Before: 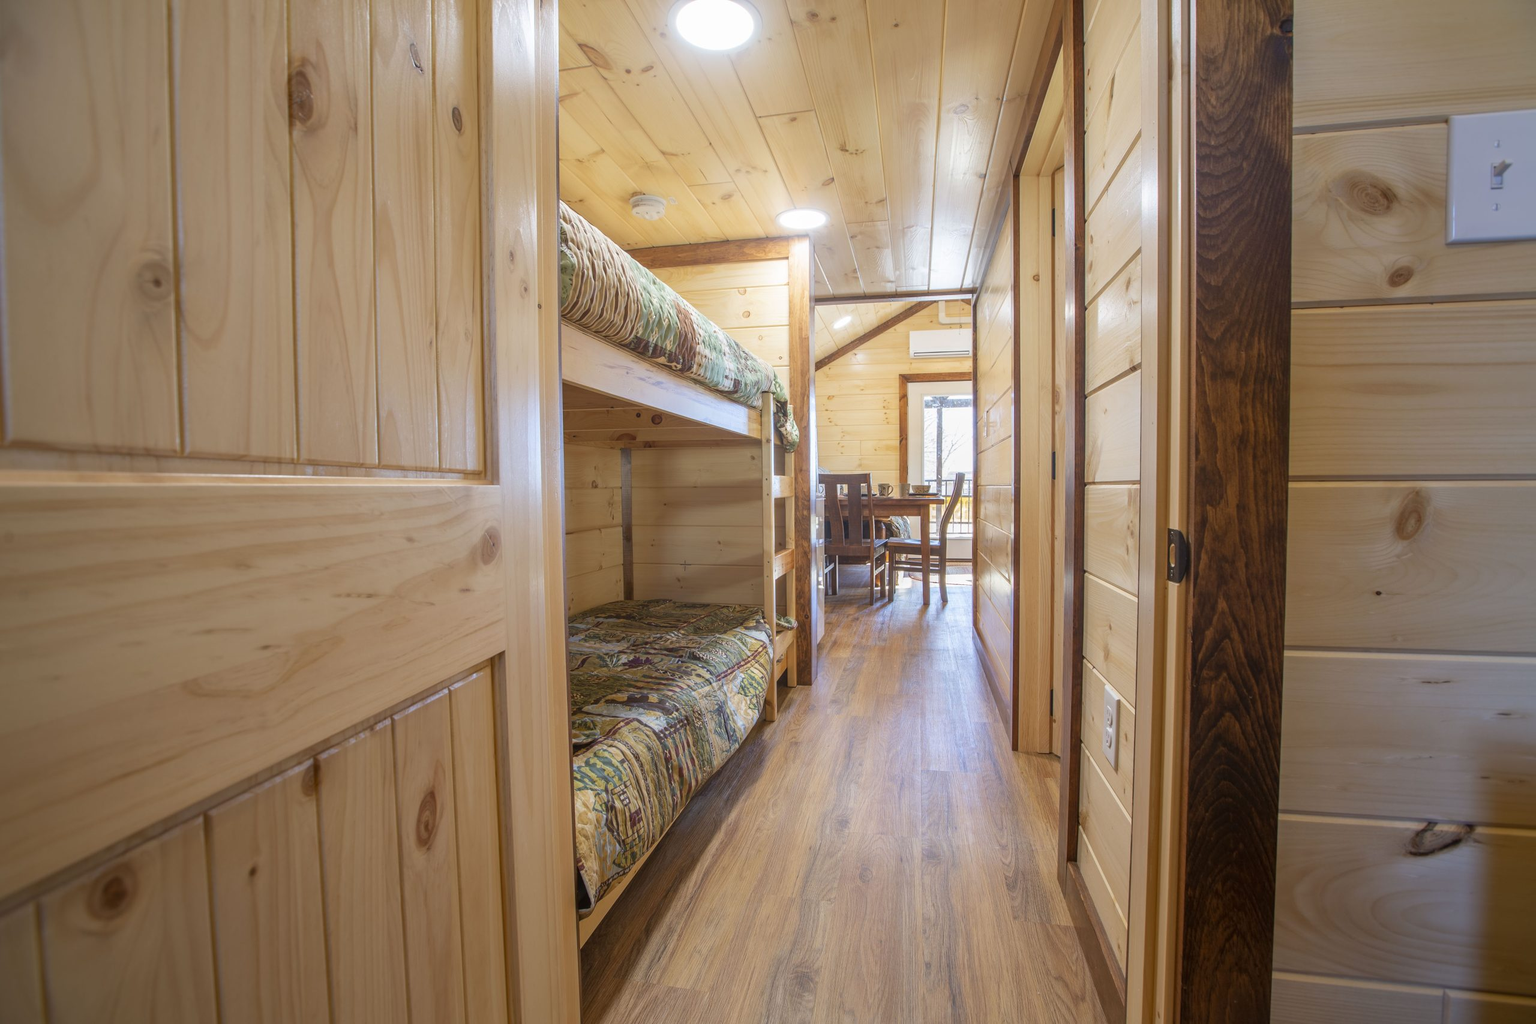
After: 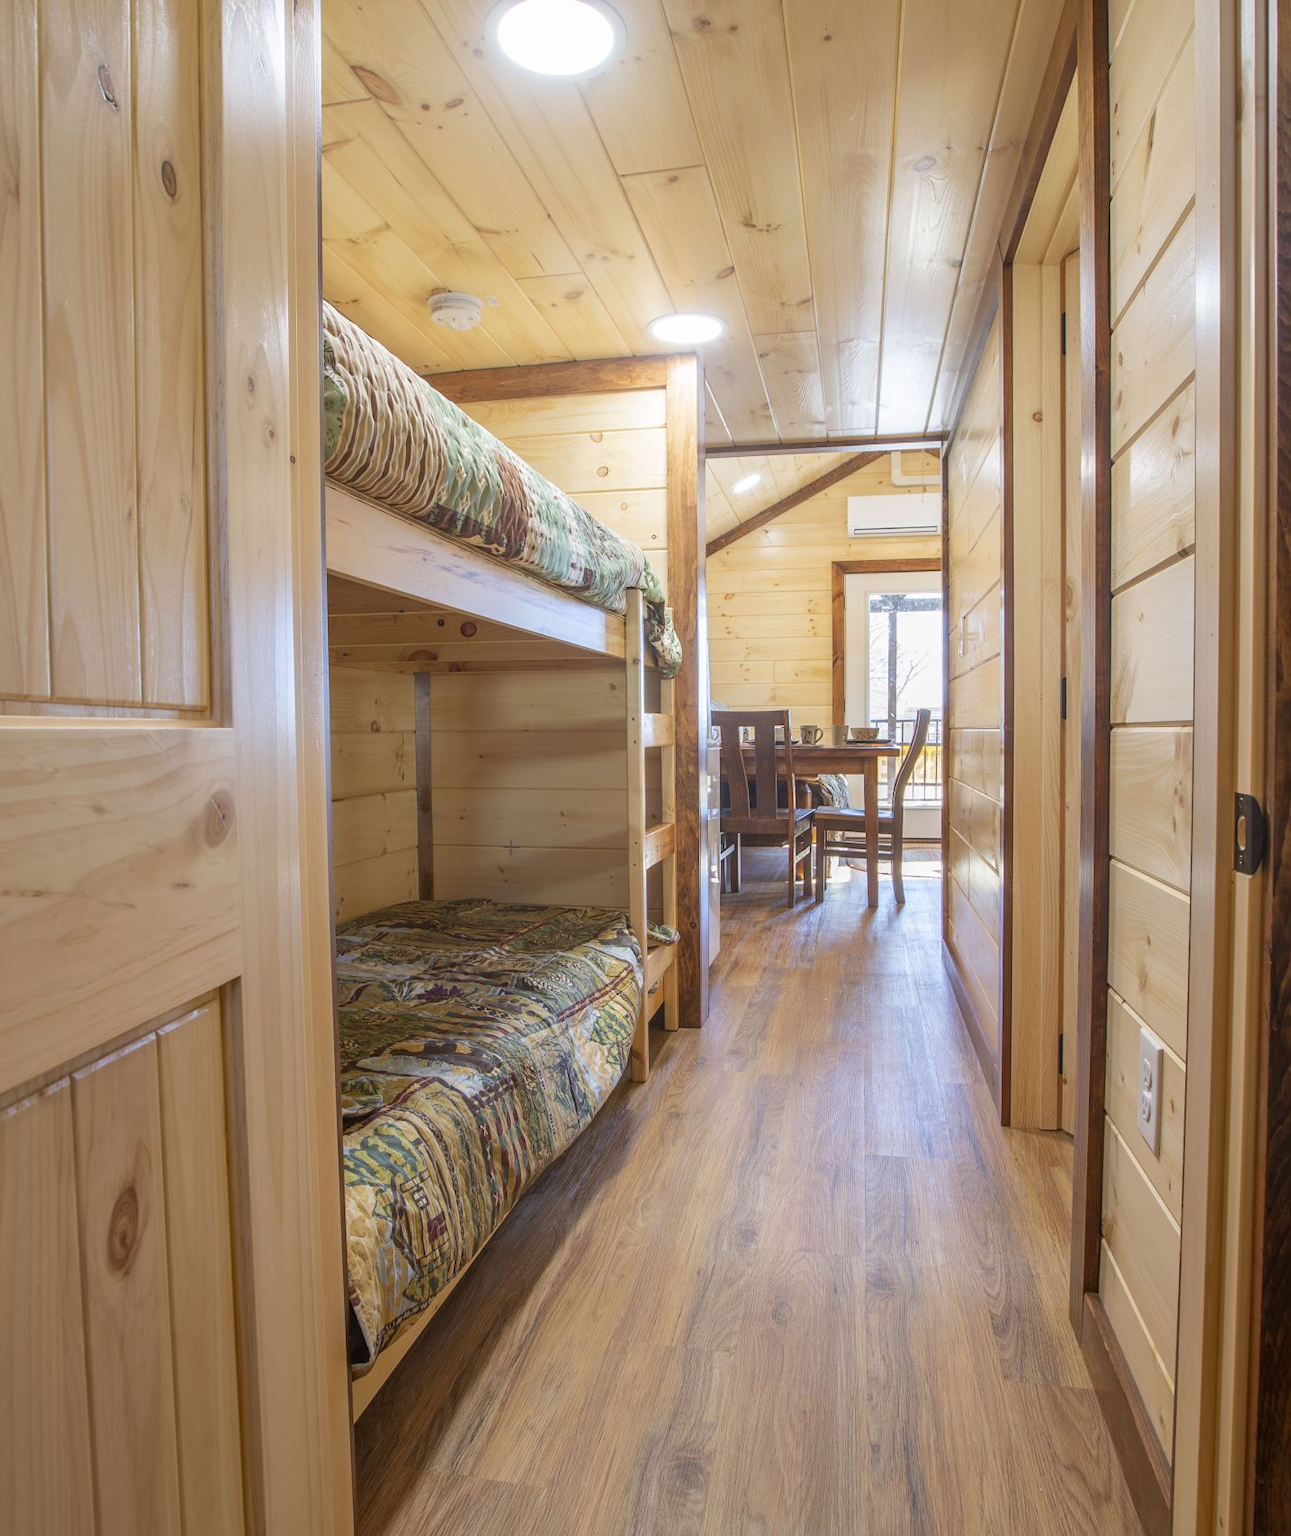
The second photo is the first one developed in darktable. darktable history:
crop and rotate: left 22.454%, right 21.472%
